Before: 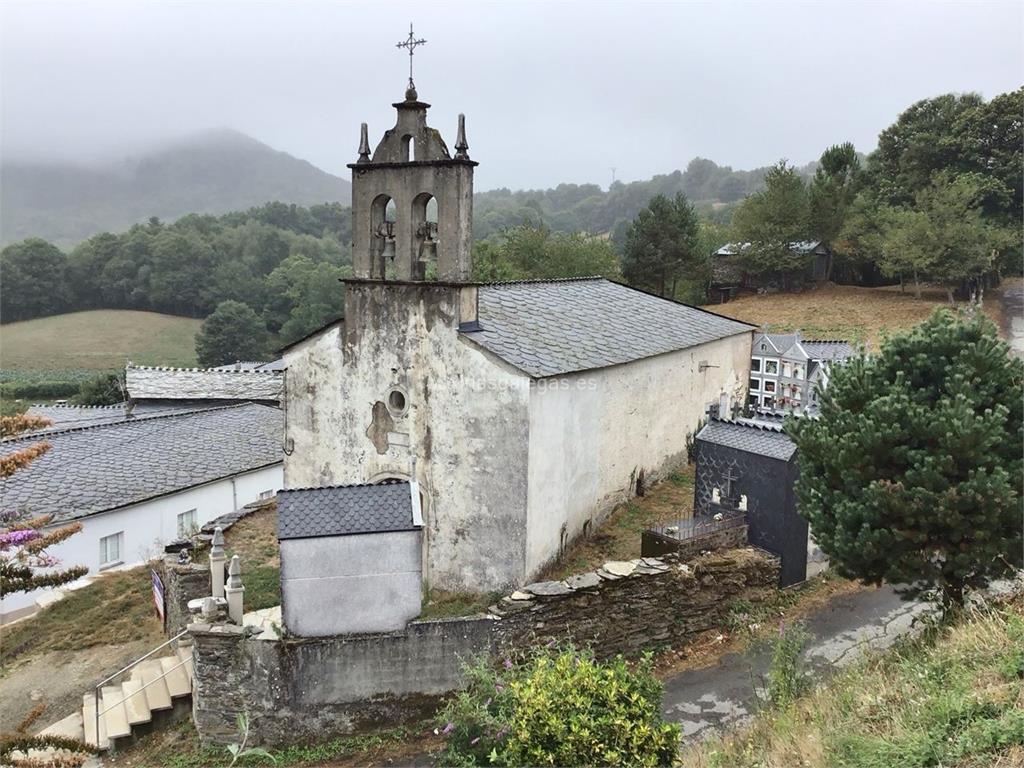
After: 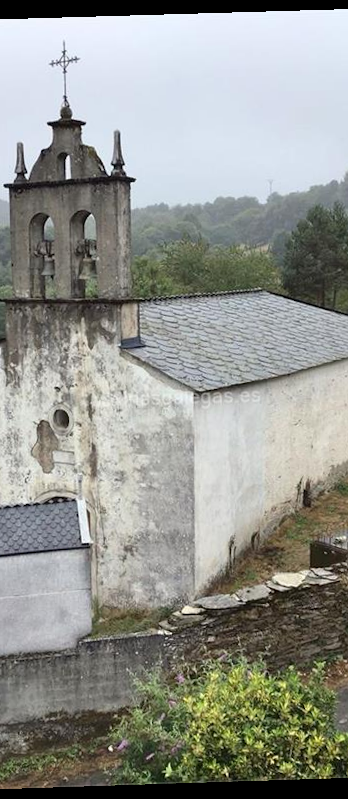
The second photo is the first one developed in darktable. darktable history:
rotate and perspective: rotation -1.77°, lens shift (horizontal) 0.004, automatic cropping off
crop: left 33.36%, right 33.36%
